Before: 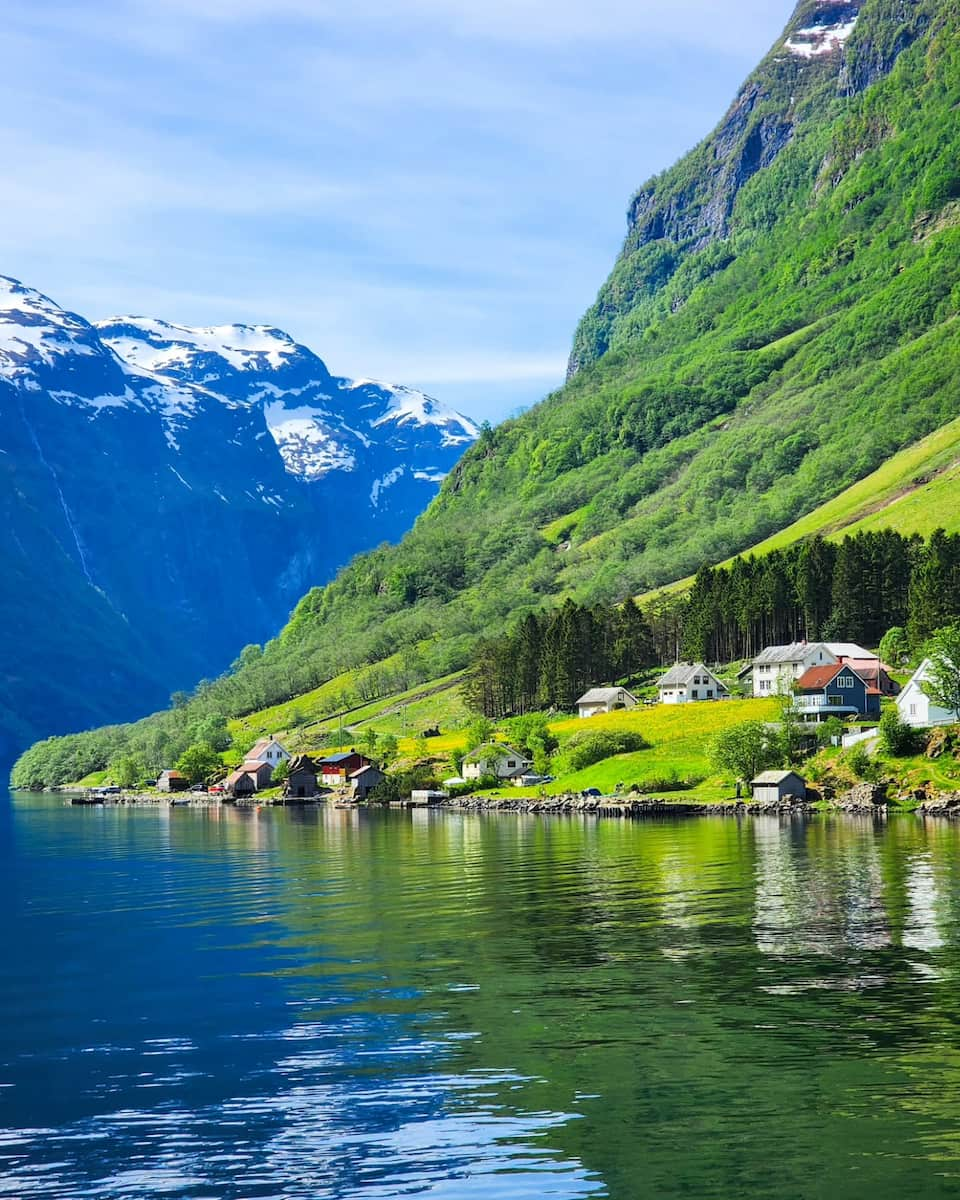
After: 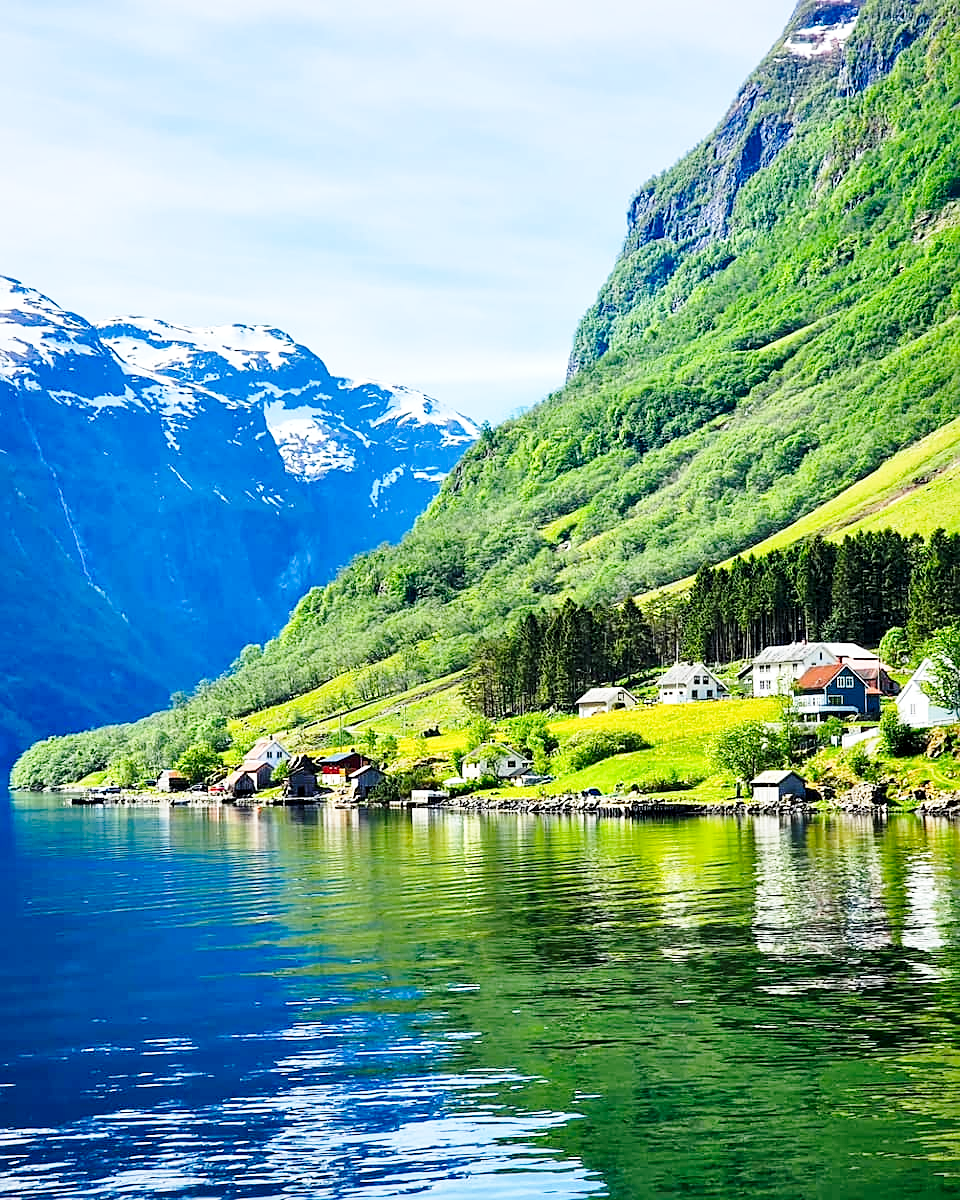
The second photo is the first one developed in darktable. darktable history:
sharpen: on, module defaults
base curve: curves: ch0 [(0, 0) (0.028, 0.03) (0.121, 0.232) (0.46, 0.748) (0.859, 0.968) (1, 1)], preserve colors none
local contrast: mode bilateral grid, contrast 20, coarseness 50, detail 120%, midtone range 0.2
exposure: black level correction 0.005, exposure 0.001 EV, compensate highlight preservation false
raw denoise: noise threshold 0.005, x [[0, 0.25, 0.5, 0.75, 1] ×4]
